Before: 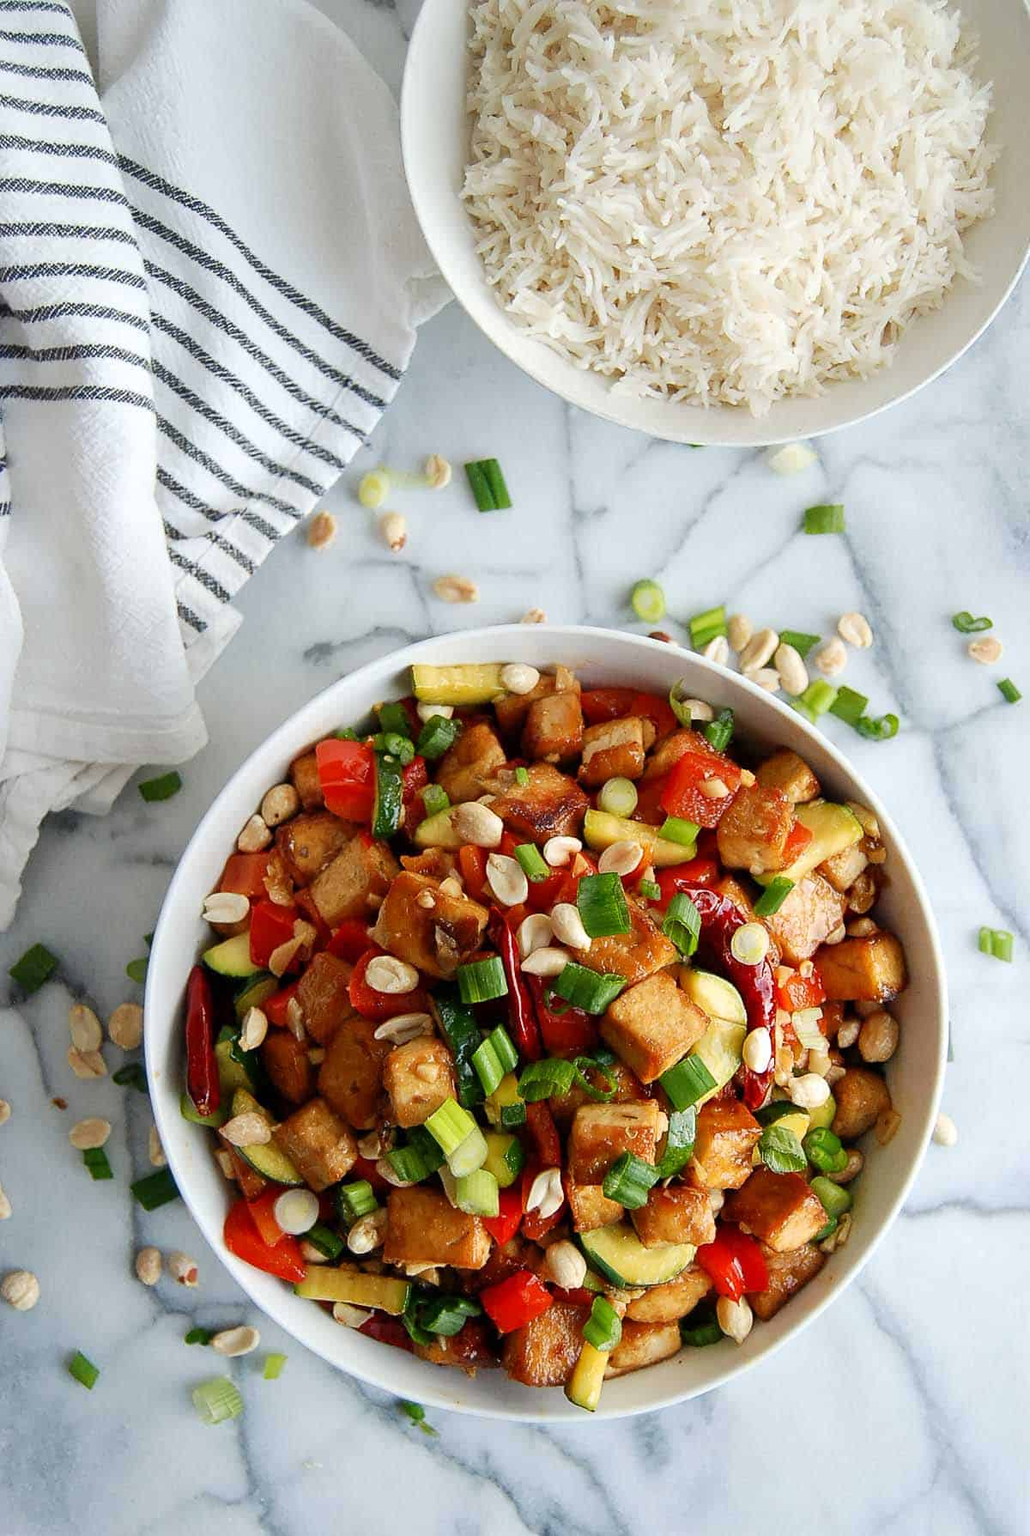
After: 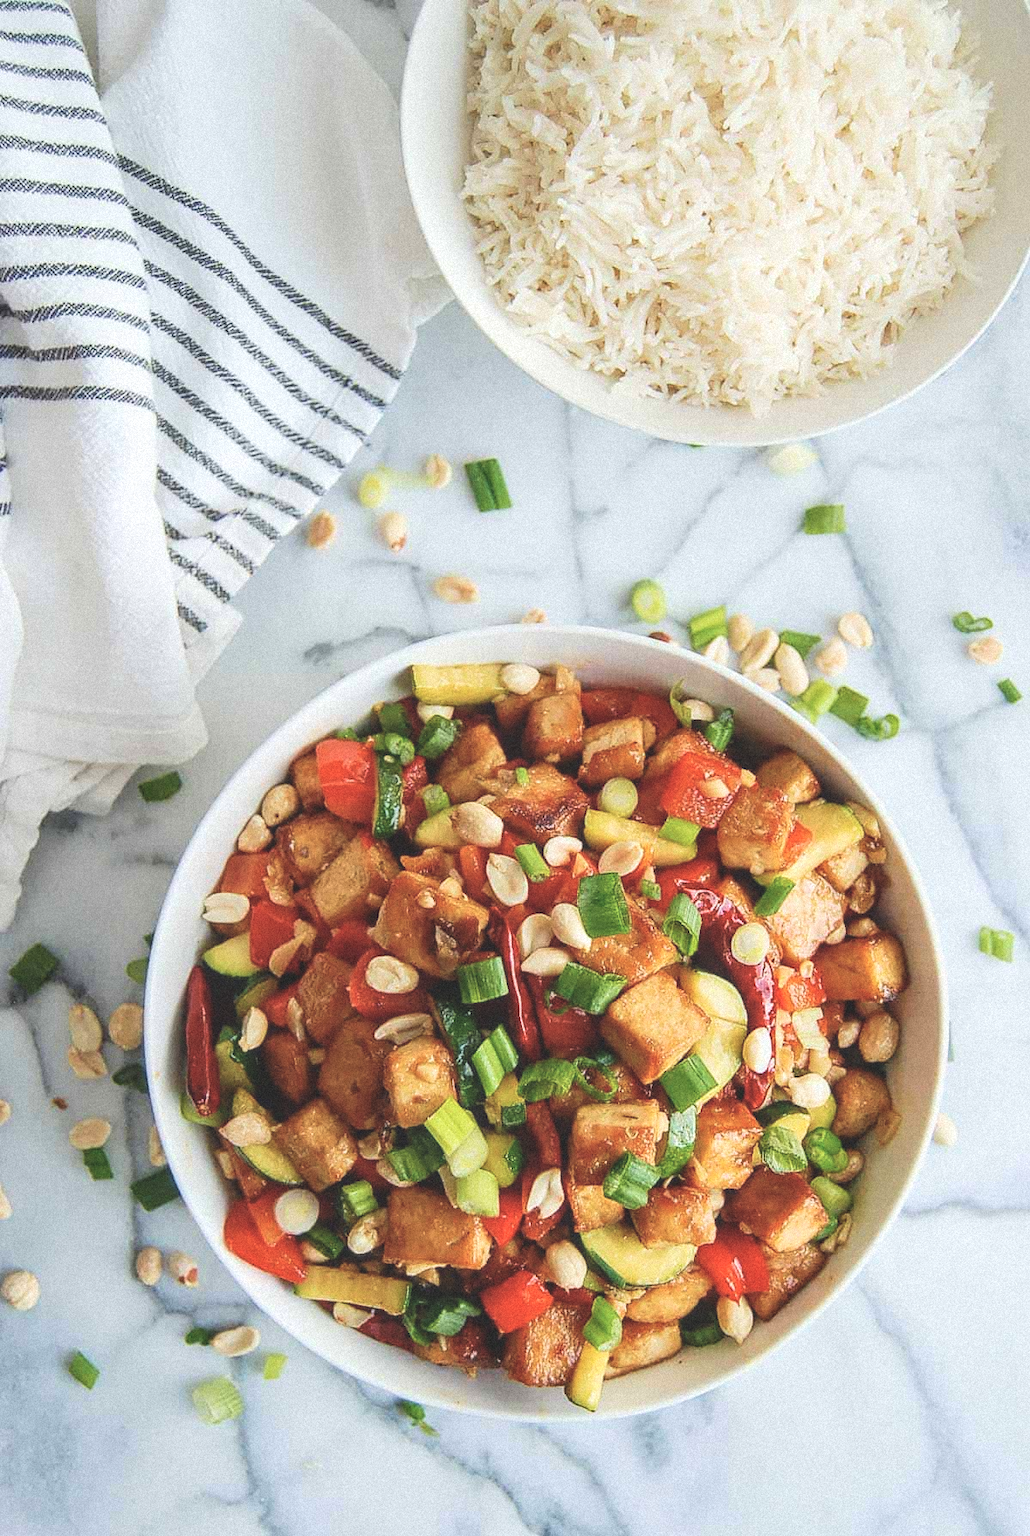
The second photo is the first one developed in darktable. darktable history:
grain: mid-tones bias 0%
color balance: lift [1.01, 1, 1, 1], gamma [1.097, 1, 1, 1], gain [0.85, 1, 1, 1]
local contrast: on, module defaults
contrast brightness saturation: contrast 0.14, brightness 0.21
velvia: on, module defaults
